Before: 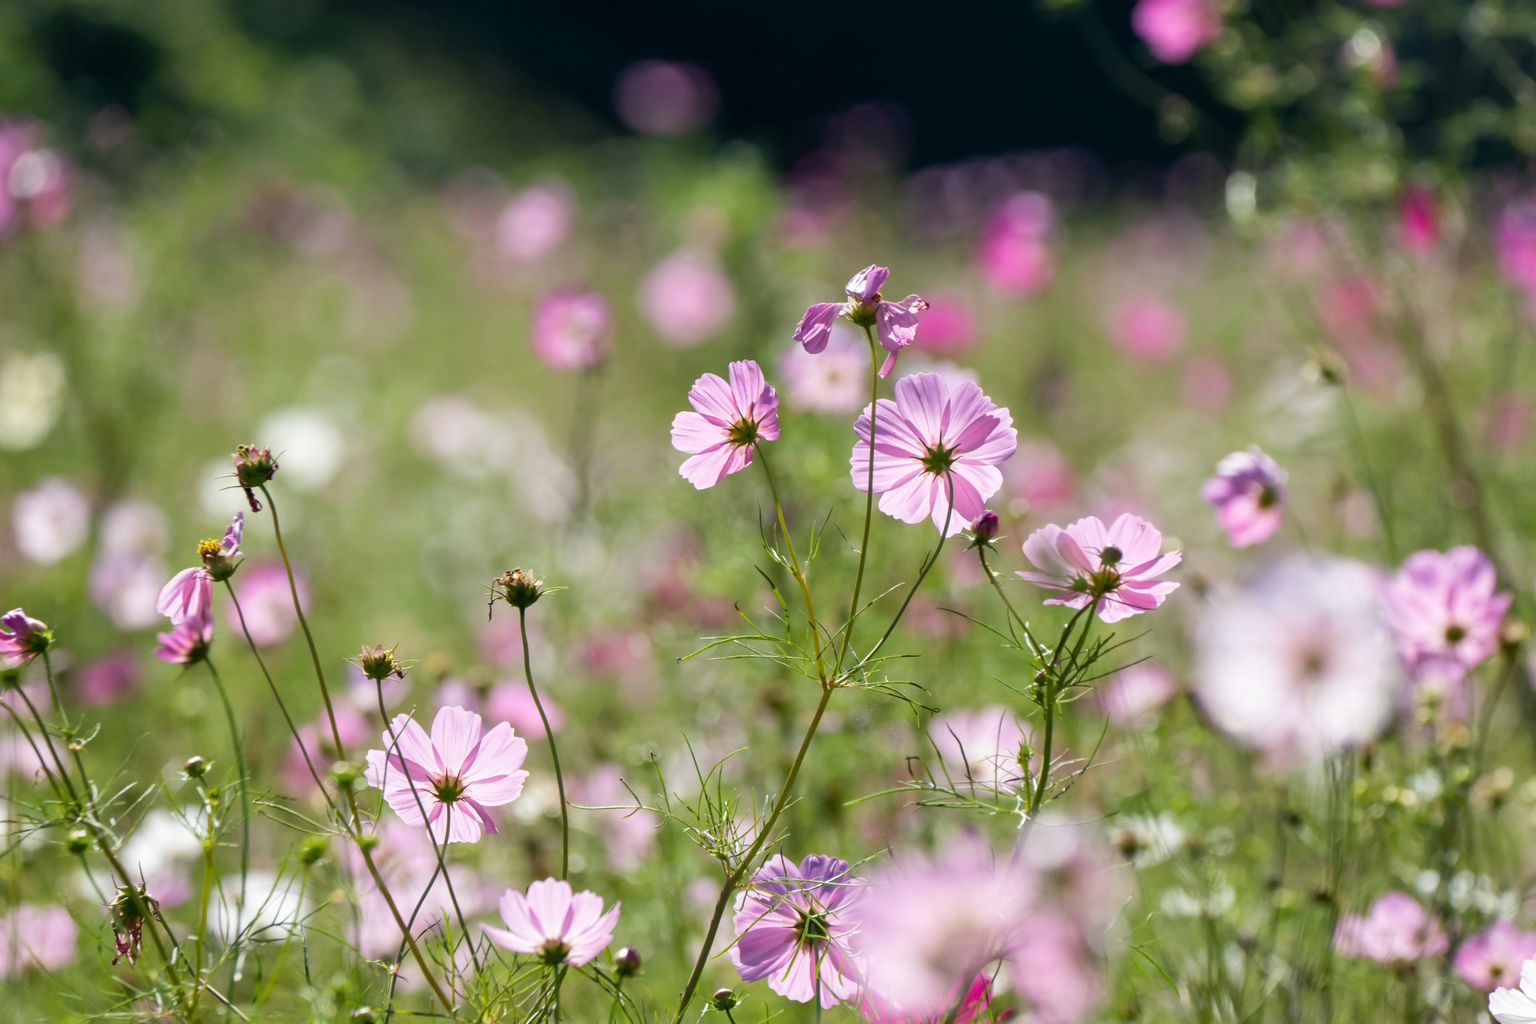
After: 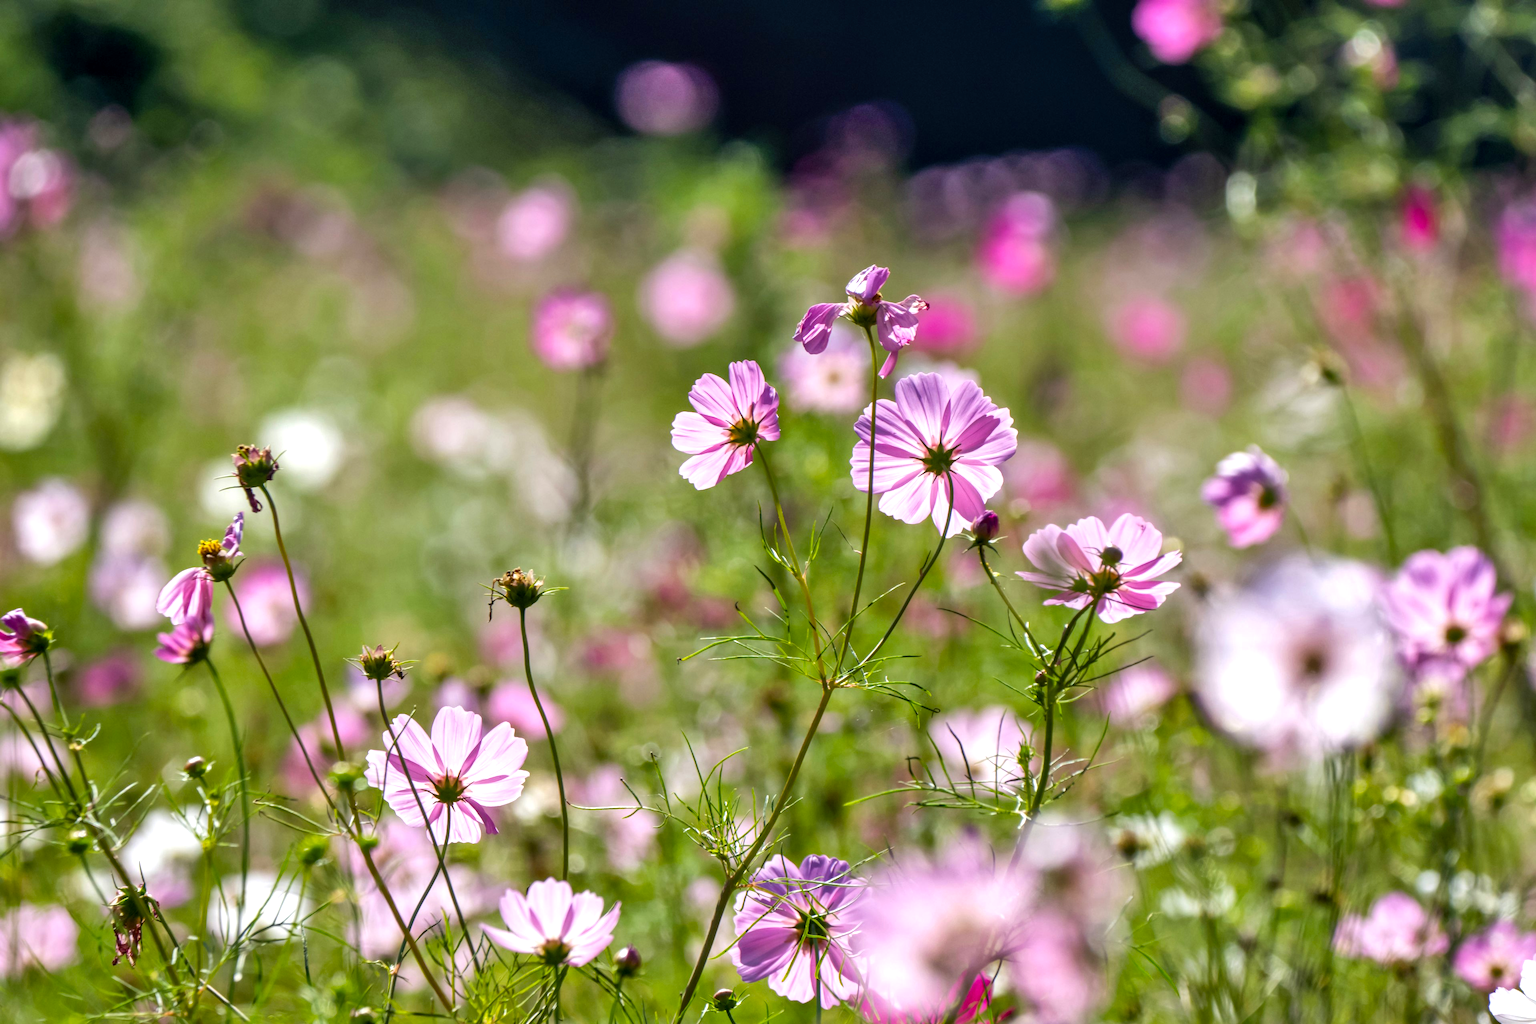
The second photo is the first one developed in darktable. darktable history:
color balance: lift [1, 1.001, 0.999, 1.001], gamma [1, 1.004, 1.007, 0.993], gain [1, 0.991, 0.987, 1.013], contrast 7.5%, contrast fulcrum 10%, output saturation 115%
local contrast: on, module defaults
shadows and highlights: soften with gaussian
